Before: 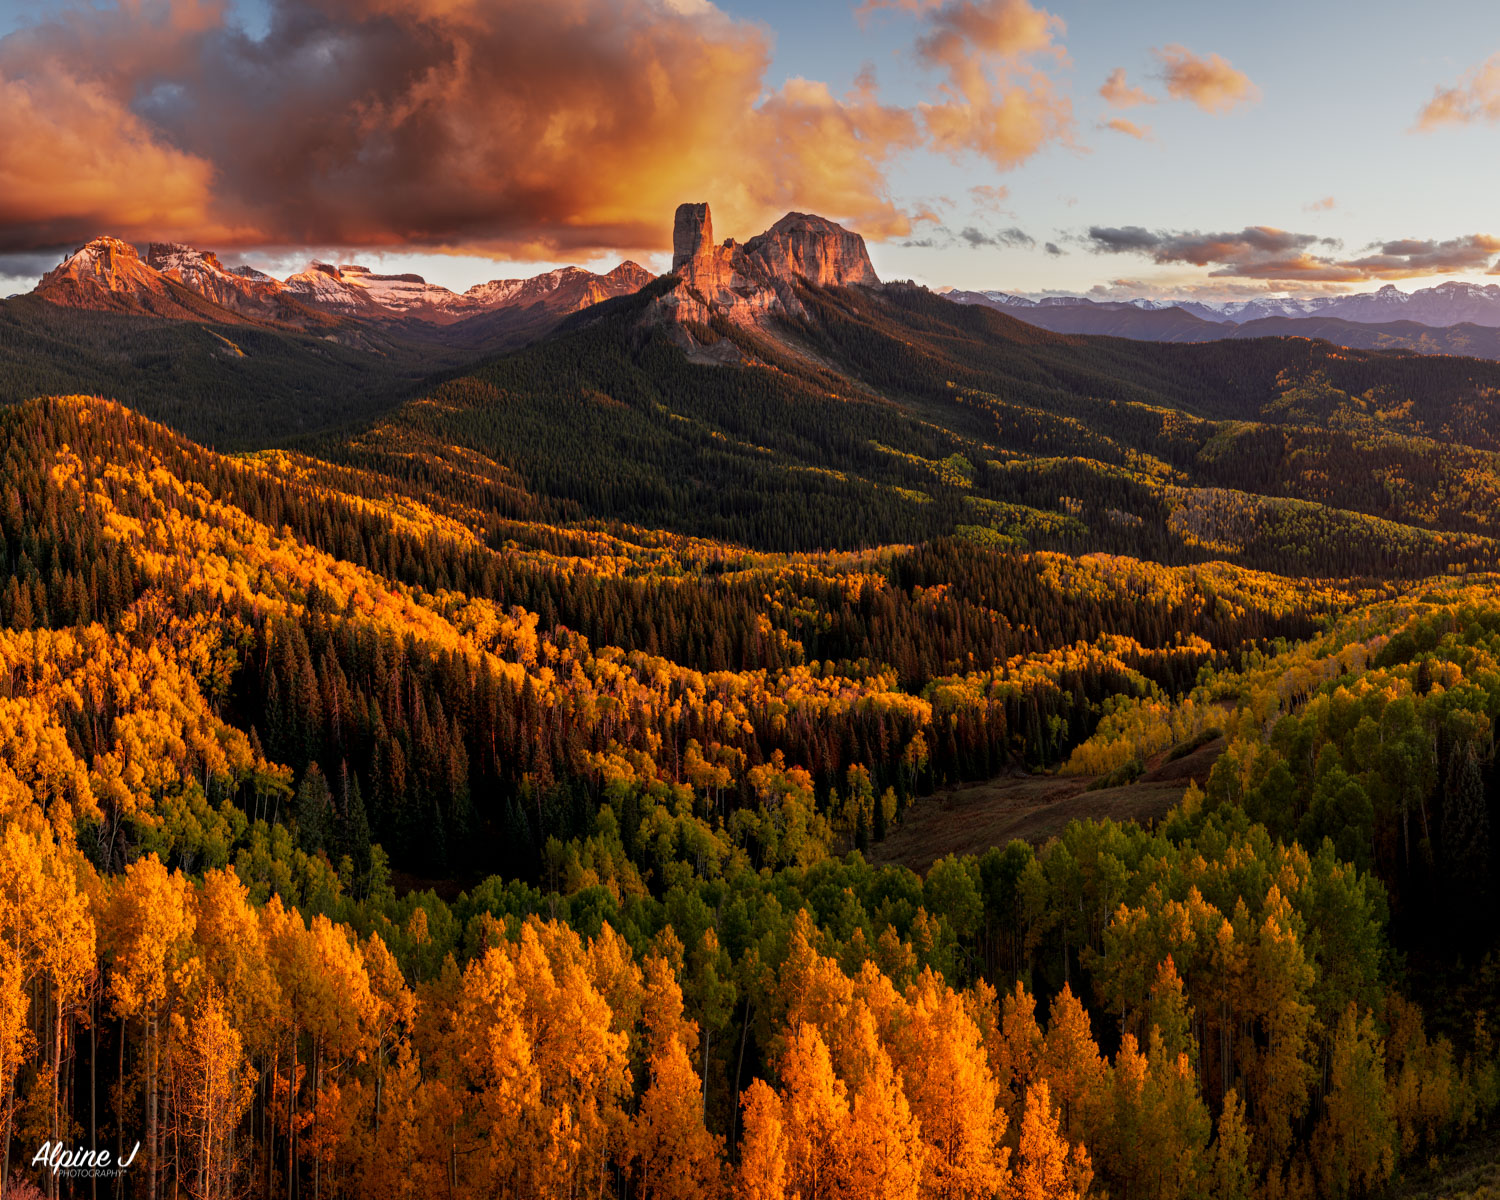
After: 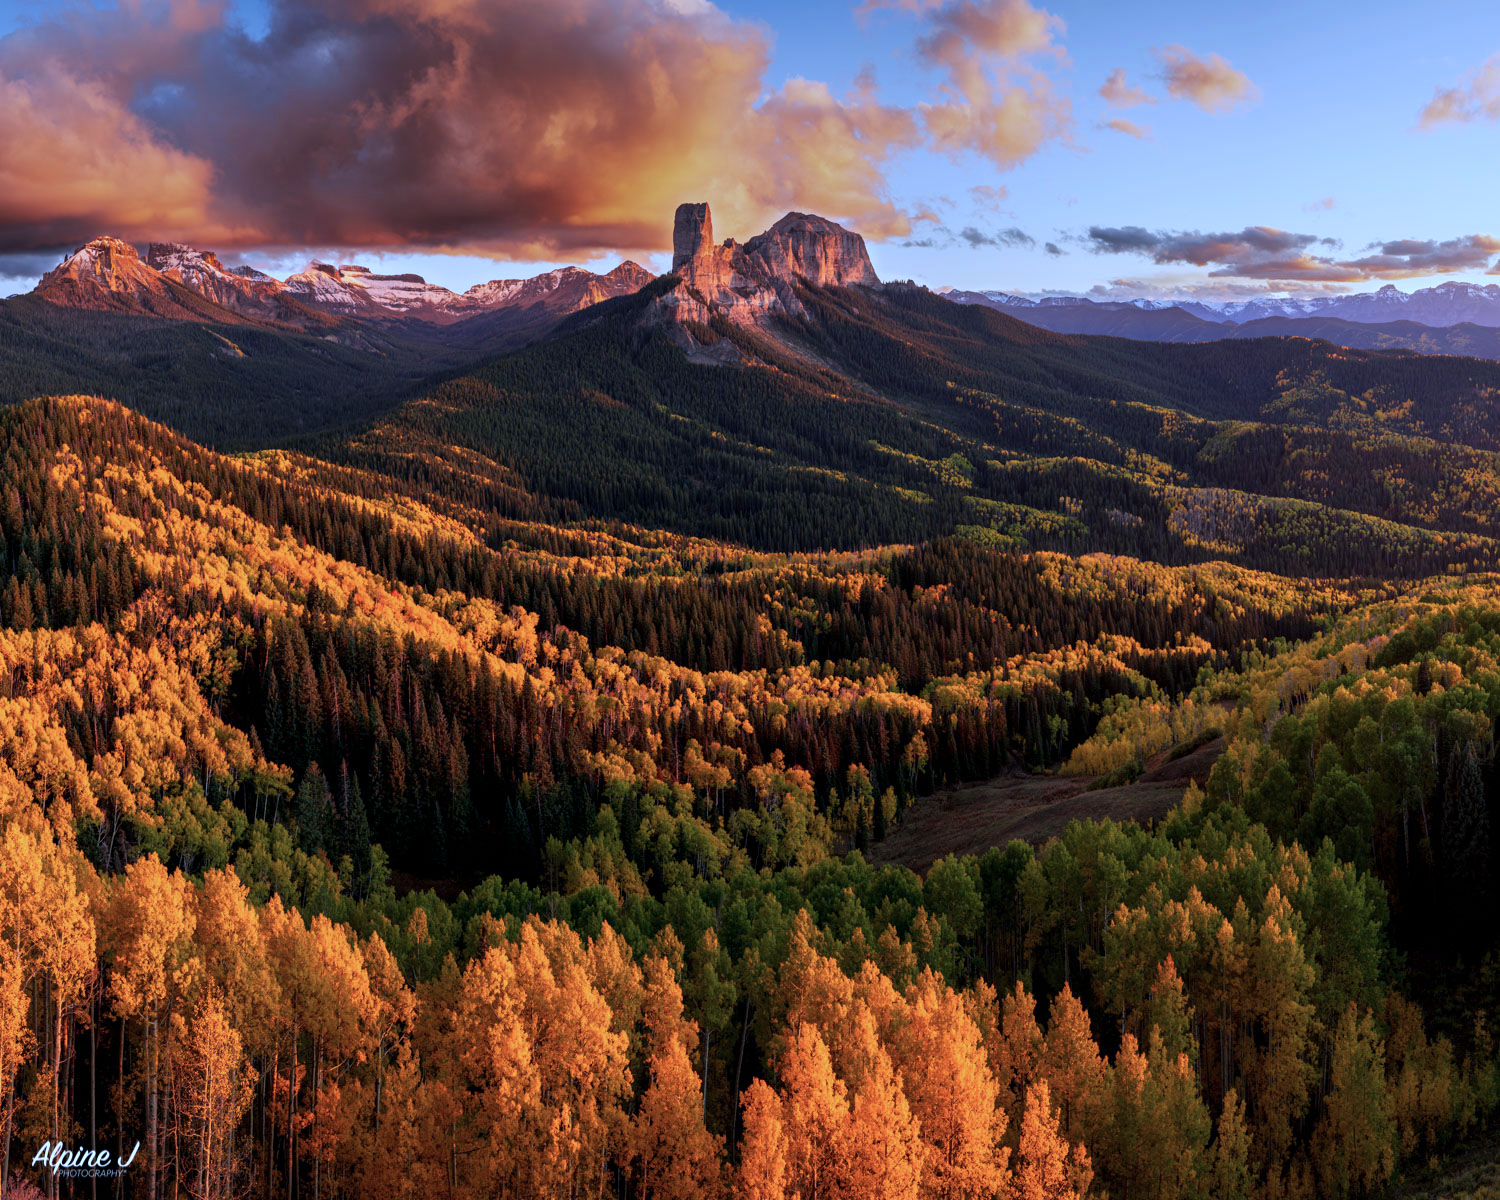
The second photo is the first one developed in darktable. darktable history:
color calibration: illuminant as shot in camera, adaptation linear Bradford (ICC v4), x 0.406, y 0.405, temperature 3570.35 K, saturation algorithm version 1 (2020)
